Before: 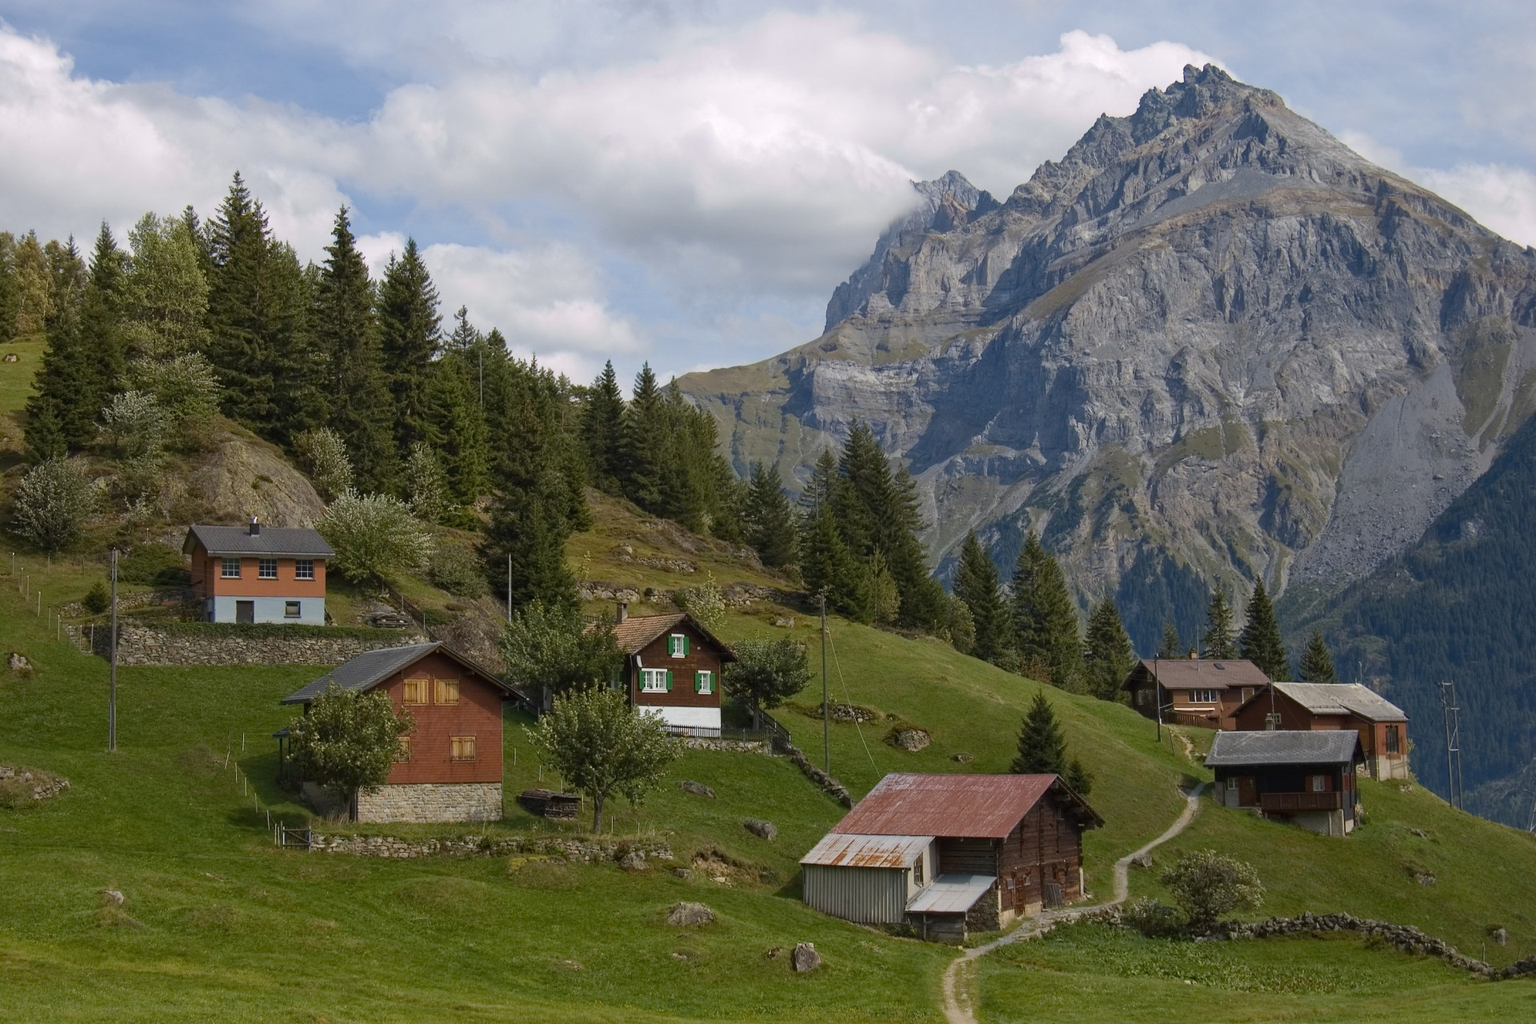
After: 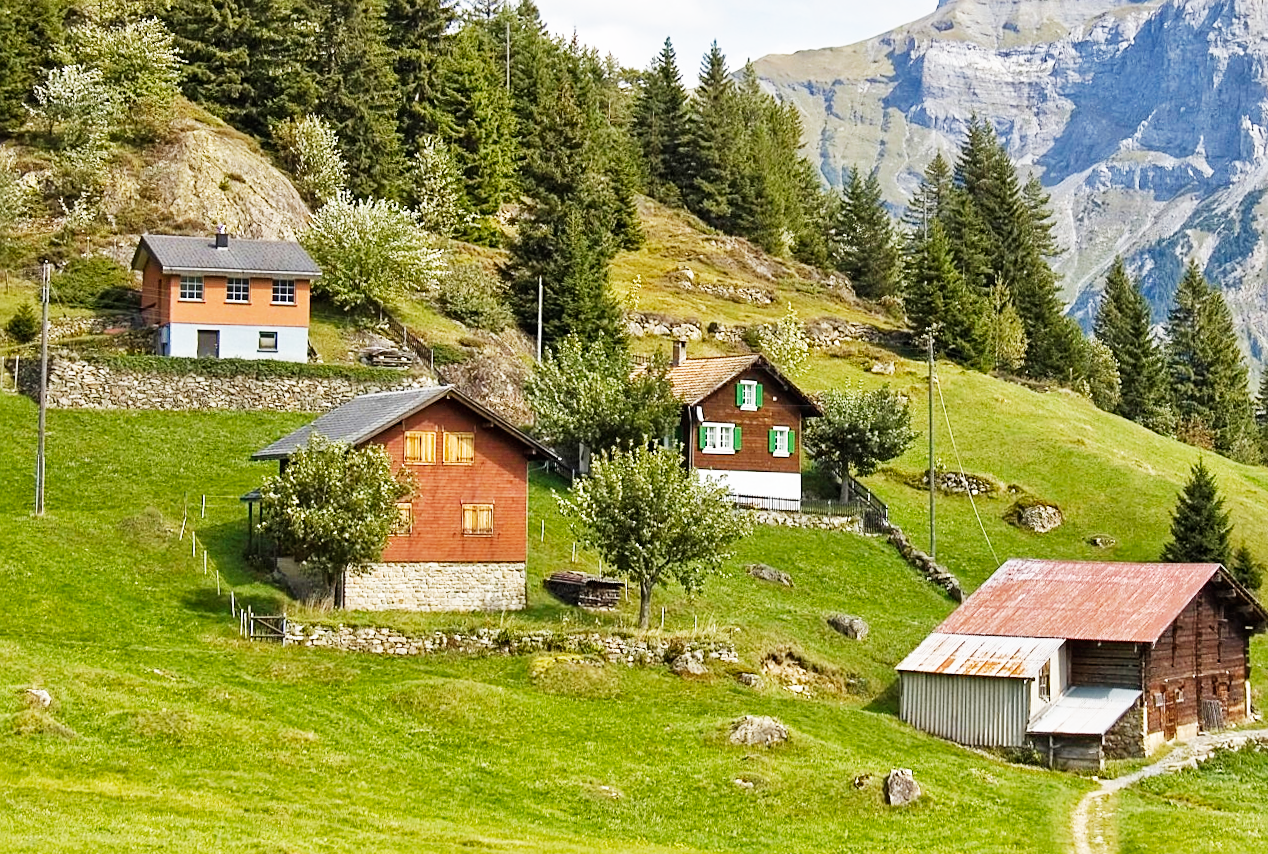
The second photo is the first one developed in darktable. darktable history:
crop and rotate: angle -0.971°, left 3.9%, top 31.585%, right 28.35%
sharpen: on, module defaults
tone equalizer: -8 EV 1.02 EV, -7 EV 0.98 EV, -6 EV 0.973 EV, -5 EV 1.03 EV, -4 EV 1.02 EV, -3 EV 0.758 EV, -2 EV 0.518 EV, -1 EV 0.235 EV
base curve: curves: ch0 [(0, 0) (0.007, 0.004) (0.027, 0.03) (0.046, 0.07) (0.207, 0.54) (0.442, 0.872) (0.673, 0.972) (1, 1)], preserve colors none
contrast brightness saturation: saturation -0.082
exposure: black level correction 0.001, compensate exposure bias true, compensate highlight preservation false
